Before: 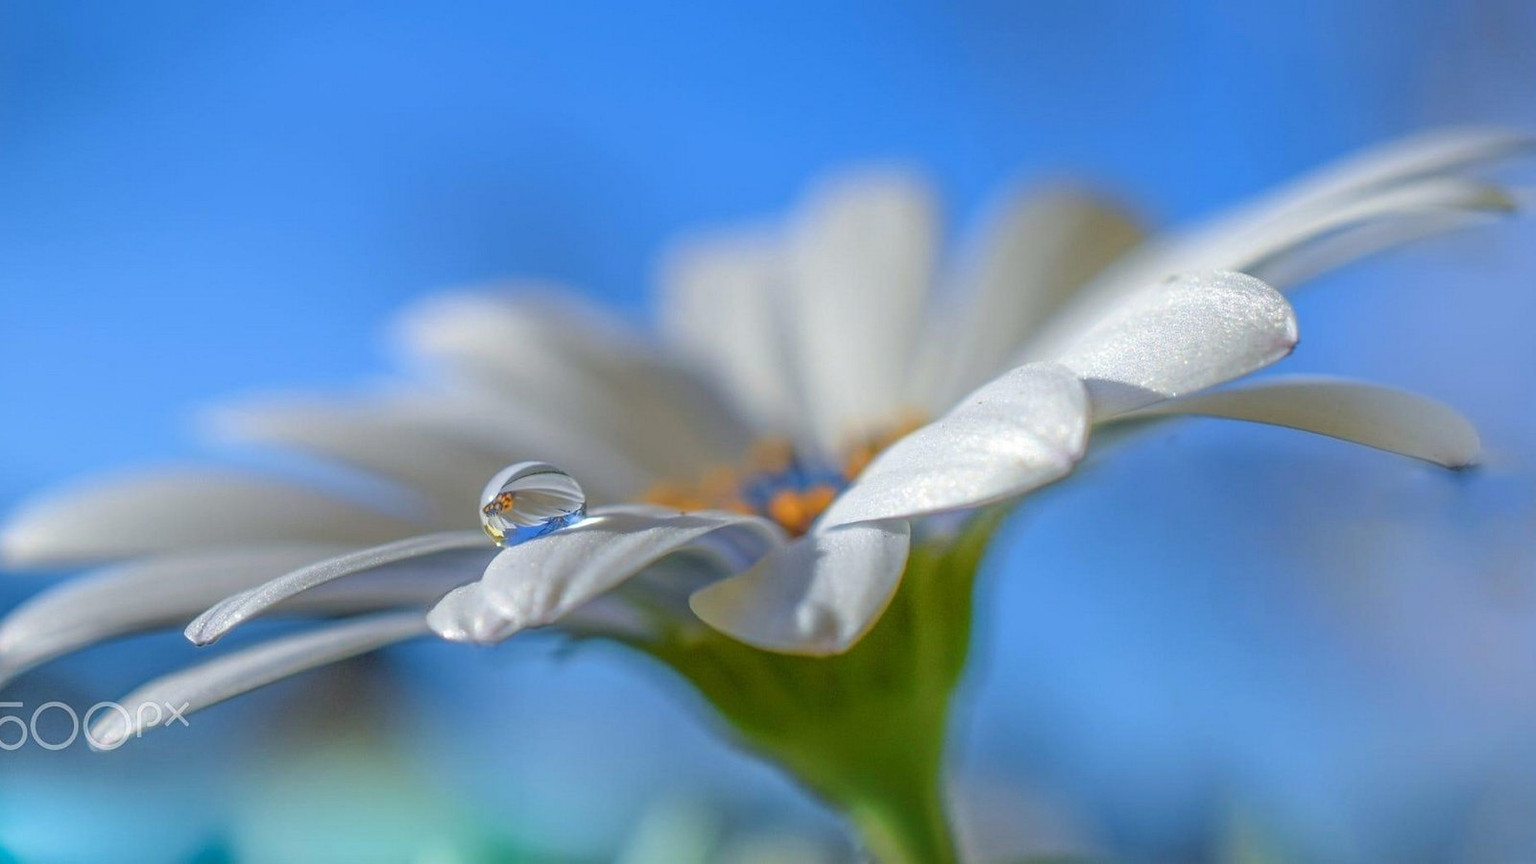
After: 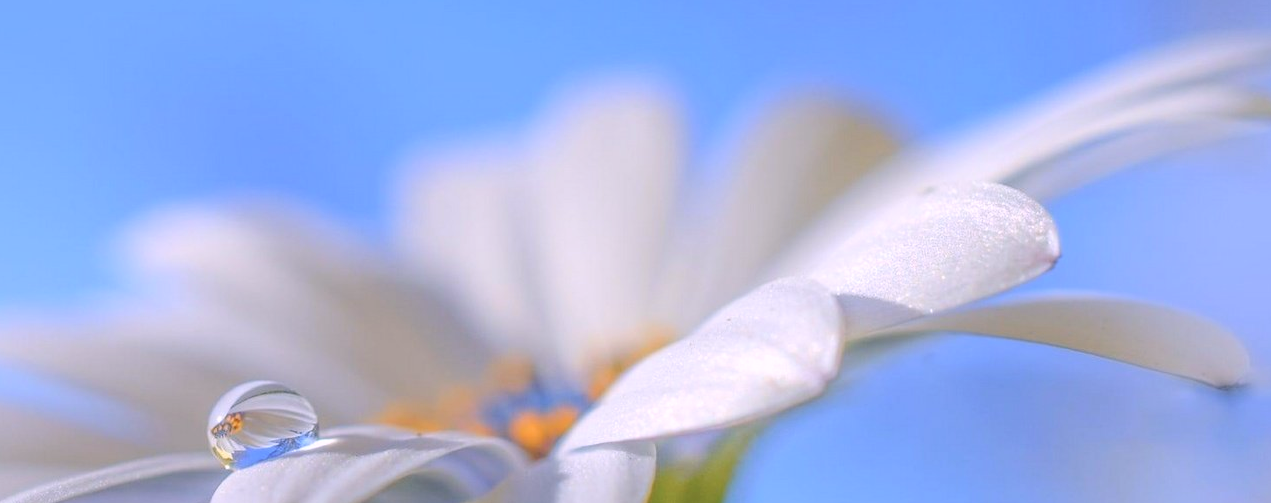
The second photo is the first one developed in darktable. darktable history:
contrast brightness saturation: brightness 0.271
color calibration: output R [1.063, -0.012, -0.003, 0], output B [-0.079, 0.047, 1, 0], x 0.367, y 0.379, temperature 4405.76 K
crop: left 18.258%, top 11.115%, right 2.292%, bottom 32.895%
